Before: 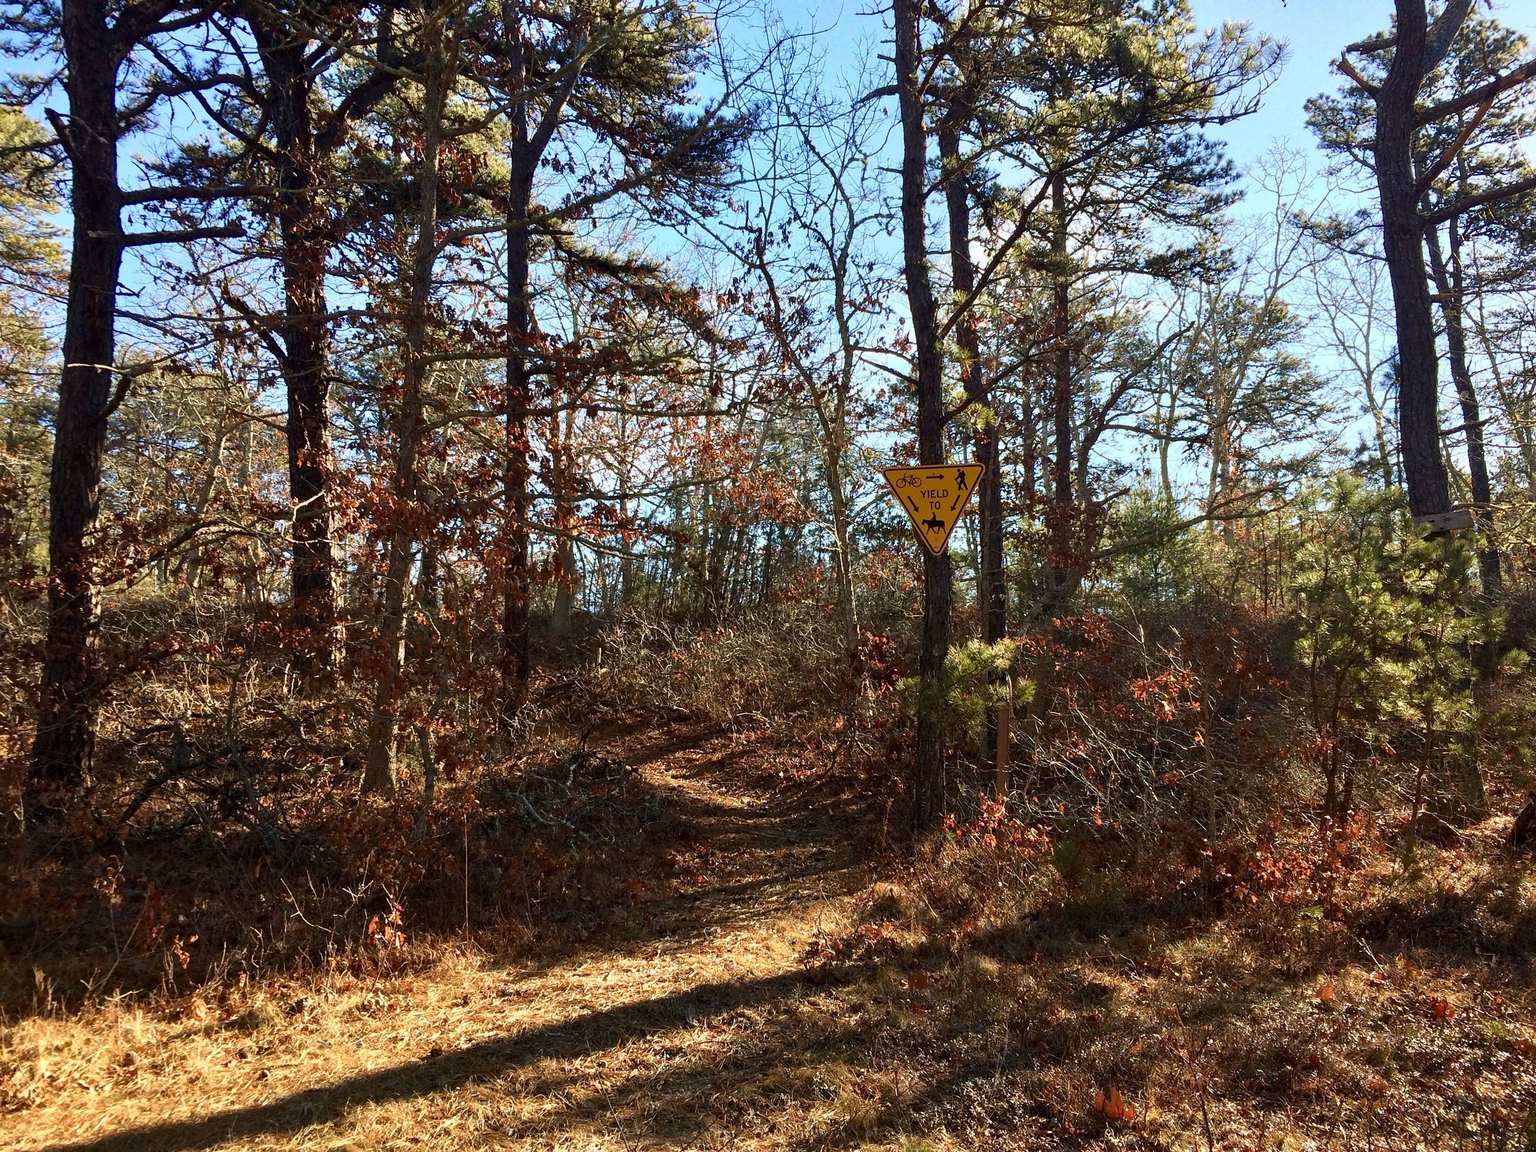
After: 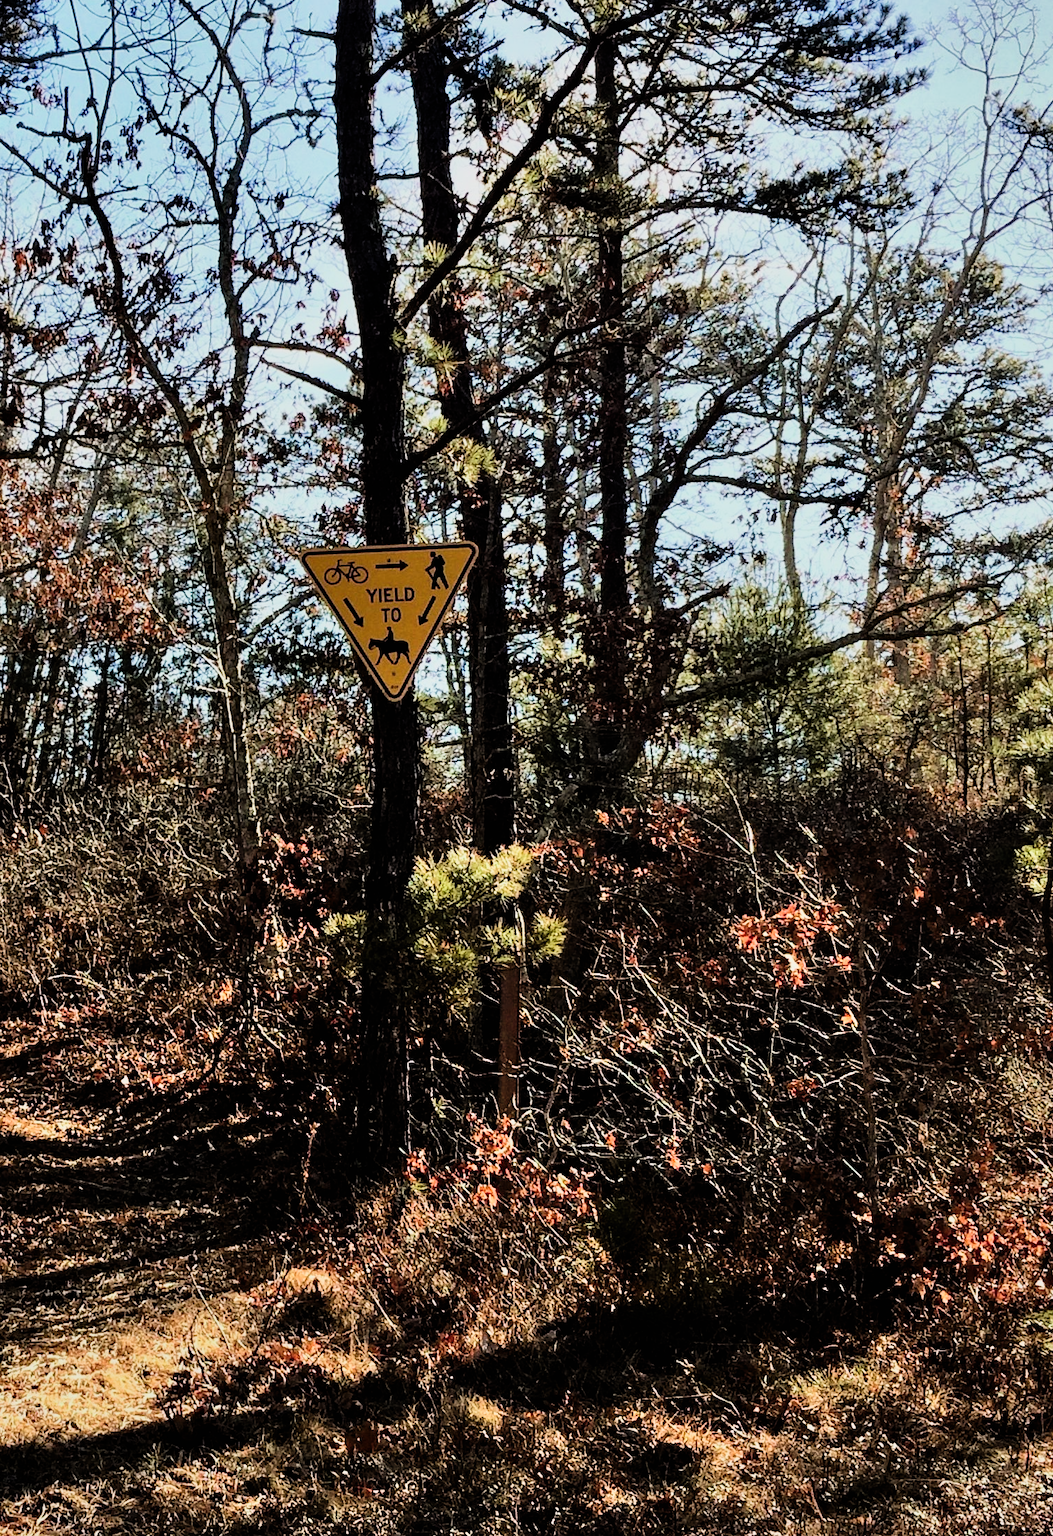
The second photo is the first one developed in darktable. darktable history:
crop: left 46.189%, top 13.119%, right 14.248%, bottom 9.968%
shadows and highlights: highlights color adjustment 46.69%, low approximation 0.01, soften with gaussian
filmic rgb: black relative exposure -5.05 EV, white relative exposure 3.95 EV, threshold 2.97 EV, hardness 2.9, contrast 1.411, highlights saturation mix -29.93%, enable highlight reconstruction true
